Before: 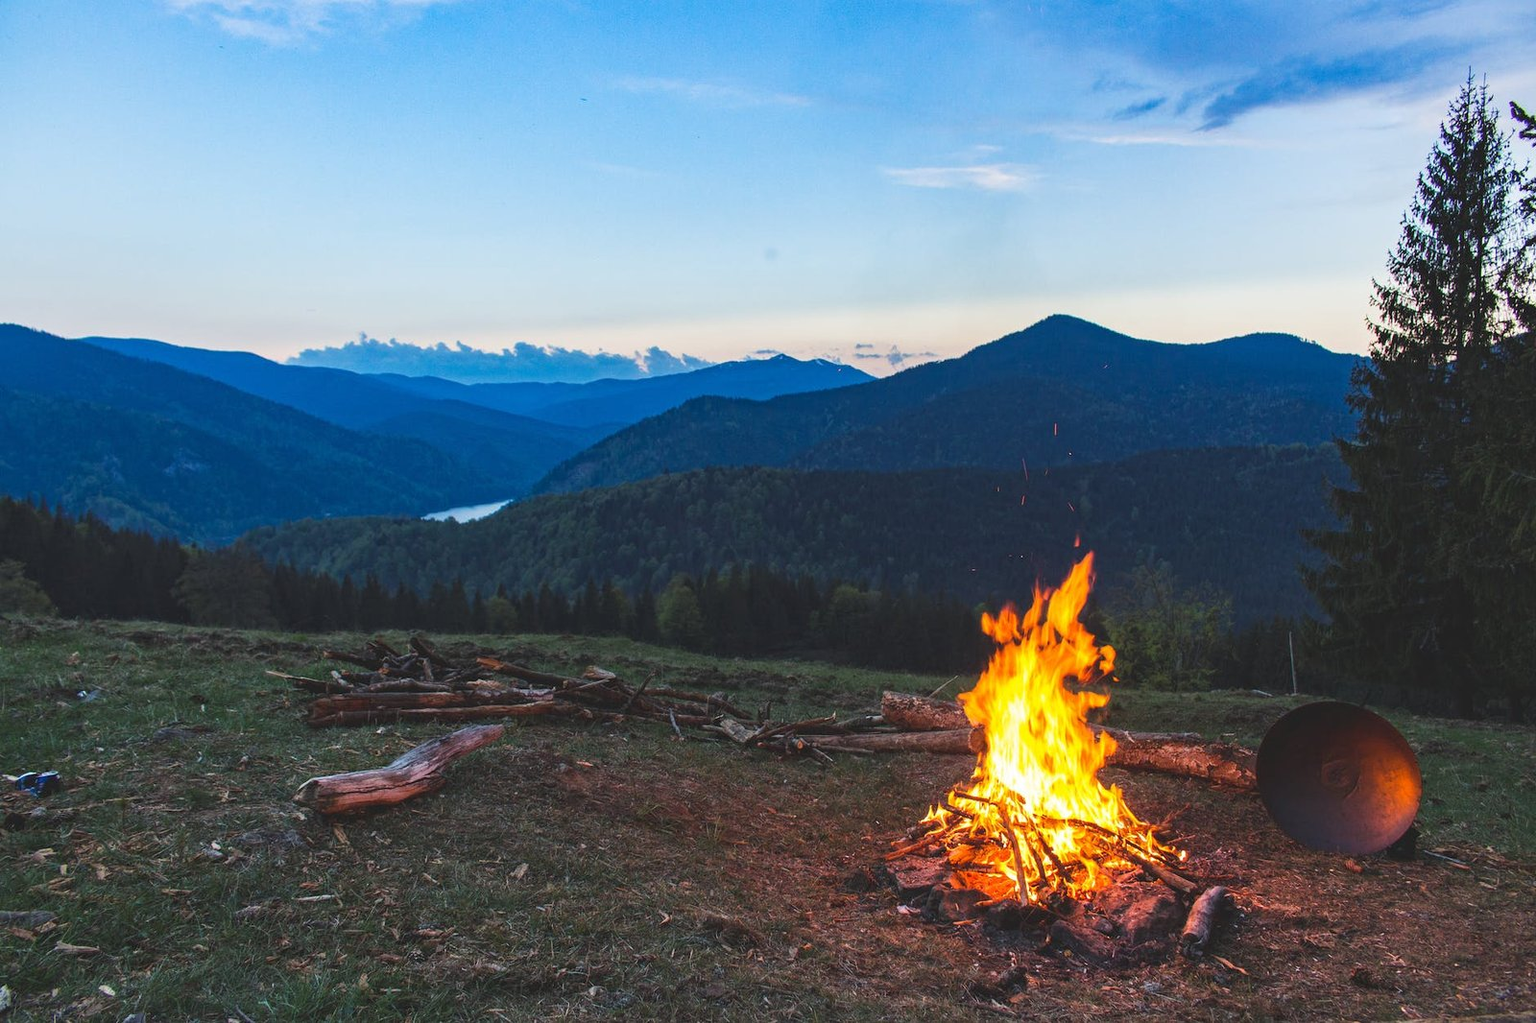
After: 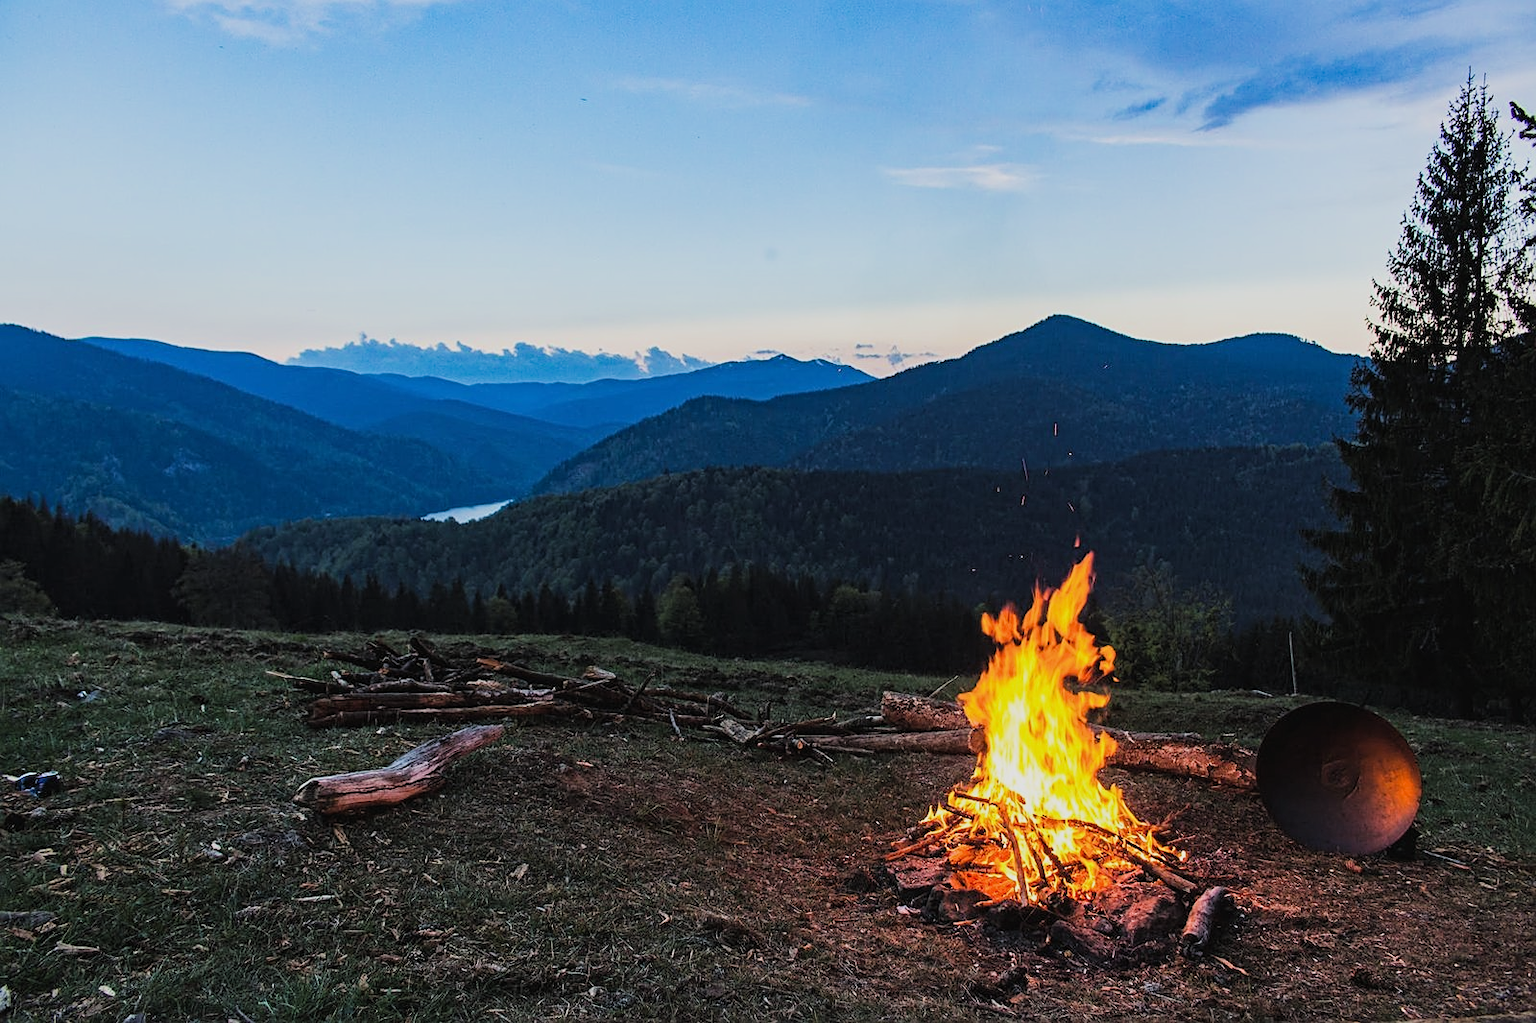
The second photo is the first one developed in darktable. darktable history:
sharpen: on, module defaults
filmic rgb: black relative exposure -7.65 EV, white relative exposure 4.56 EV, hardness 3.61, contrast 1.25
